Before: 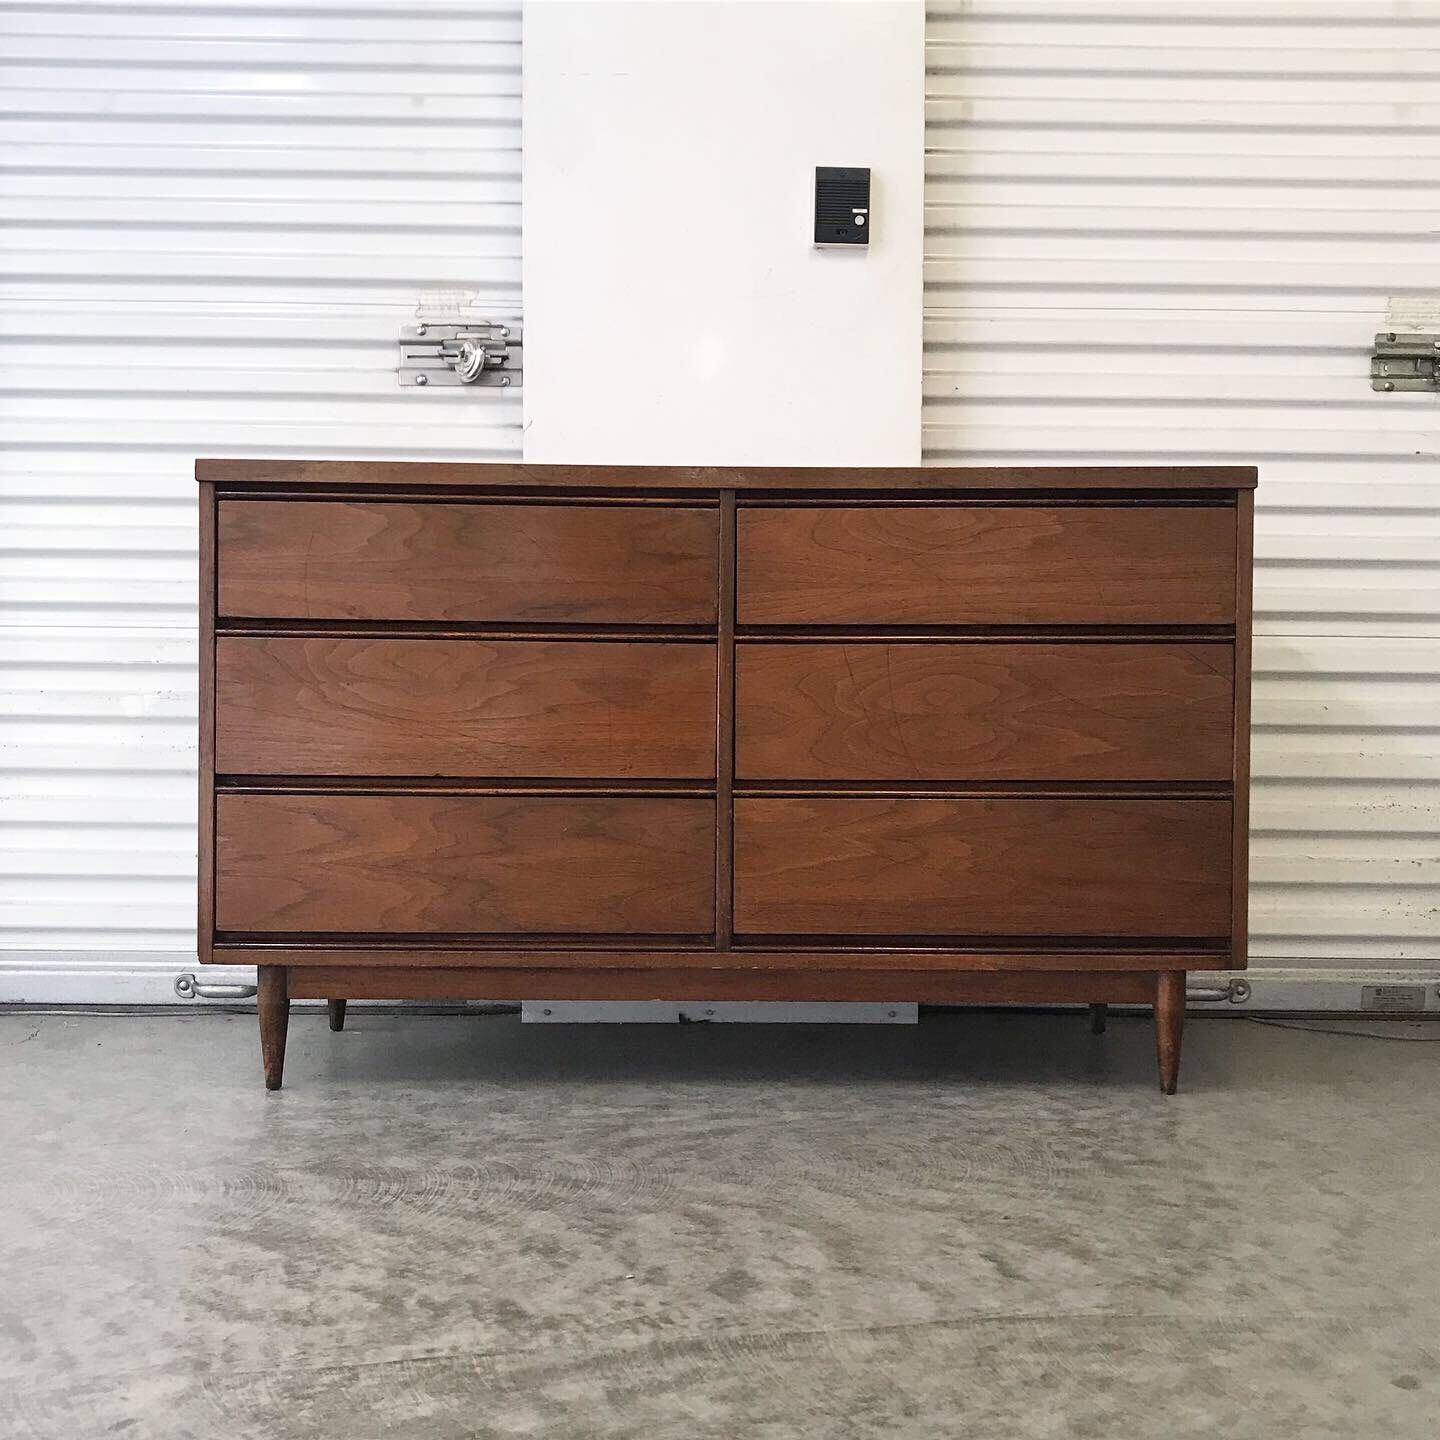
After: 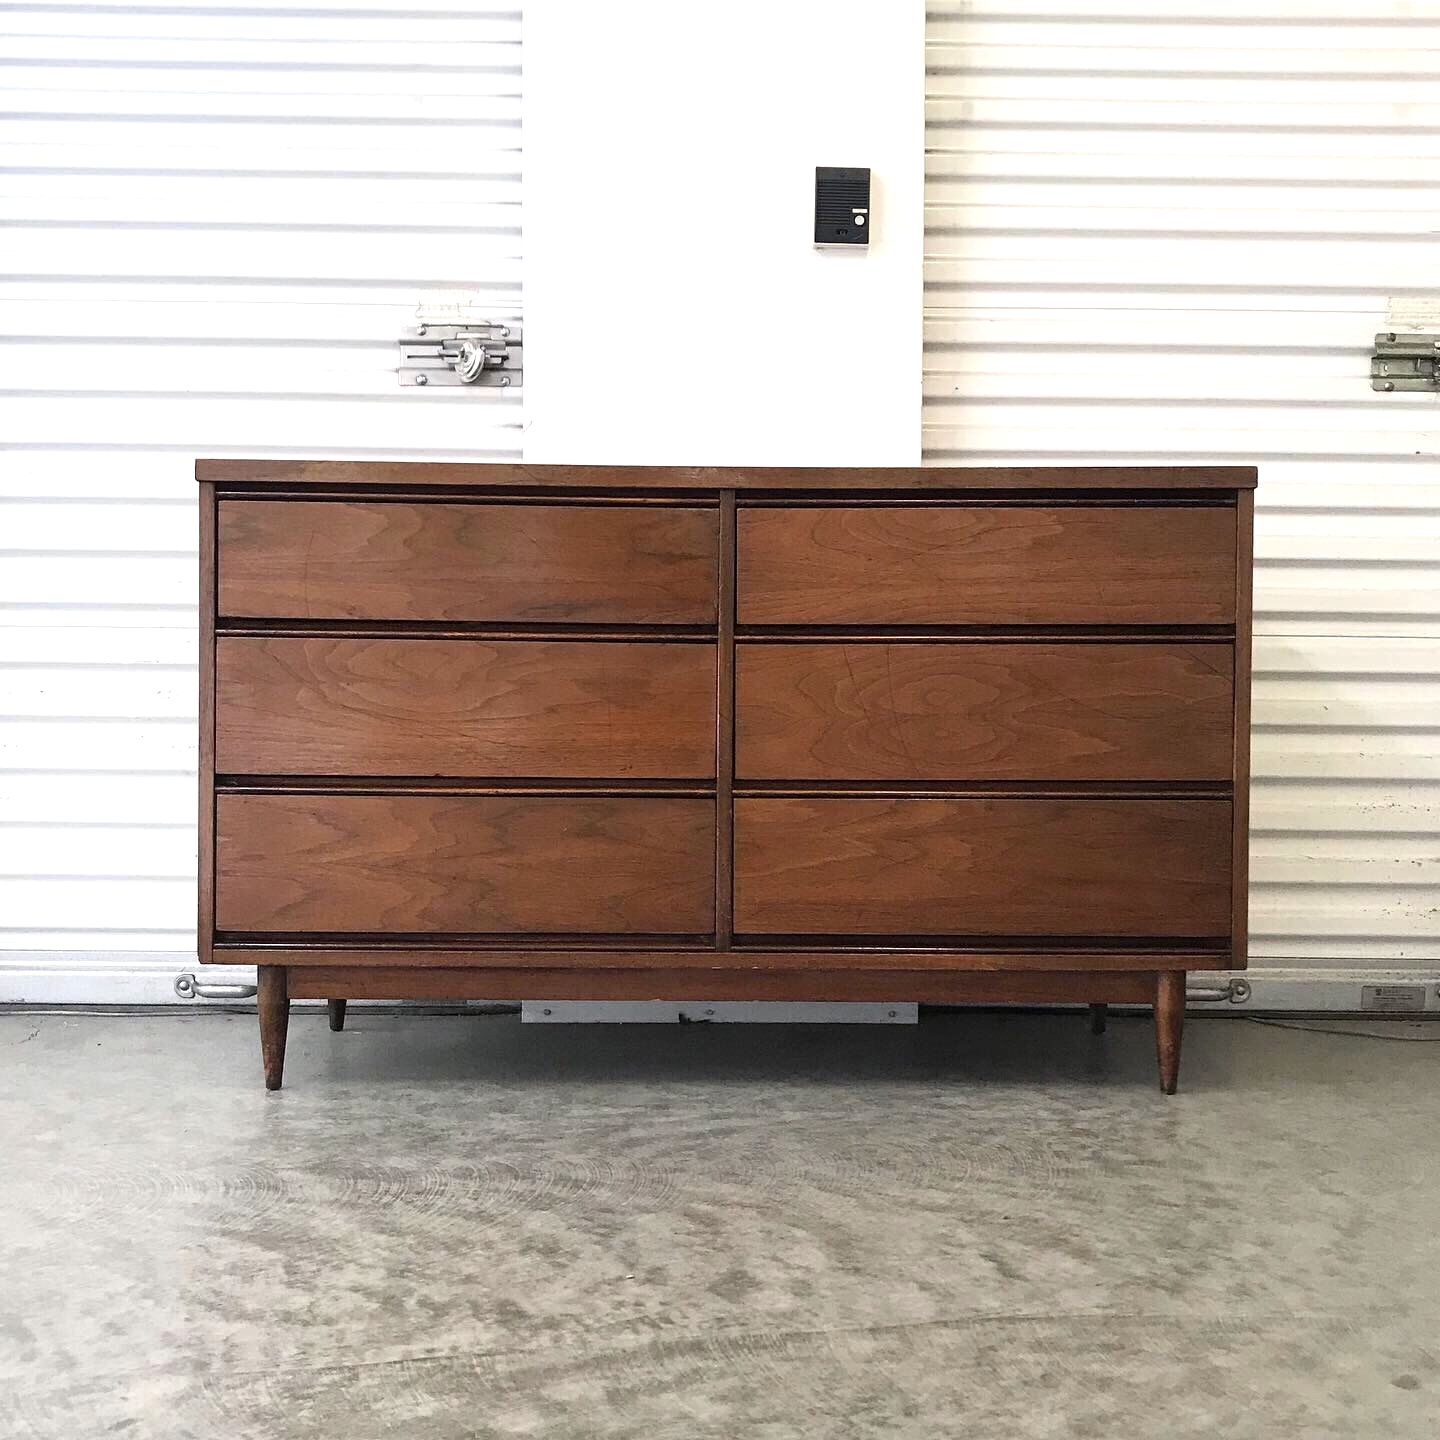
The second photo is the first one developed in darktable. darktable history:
tone equalizer: -8 EV -0.435 EV, -7 EV -0.413 EV, -6 EV -0.346 EV, -5 EV -0.214 EV, -3 EV 0.204 EV, -2 EV 0.323 EV, -1 EV 0.376 EV, +0 EV 0.403 EV
